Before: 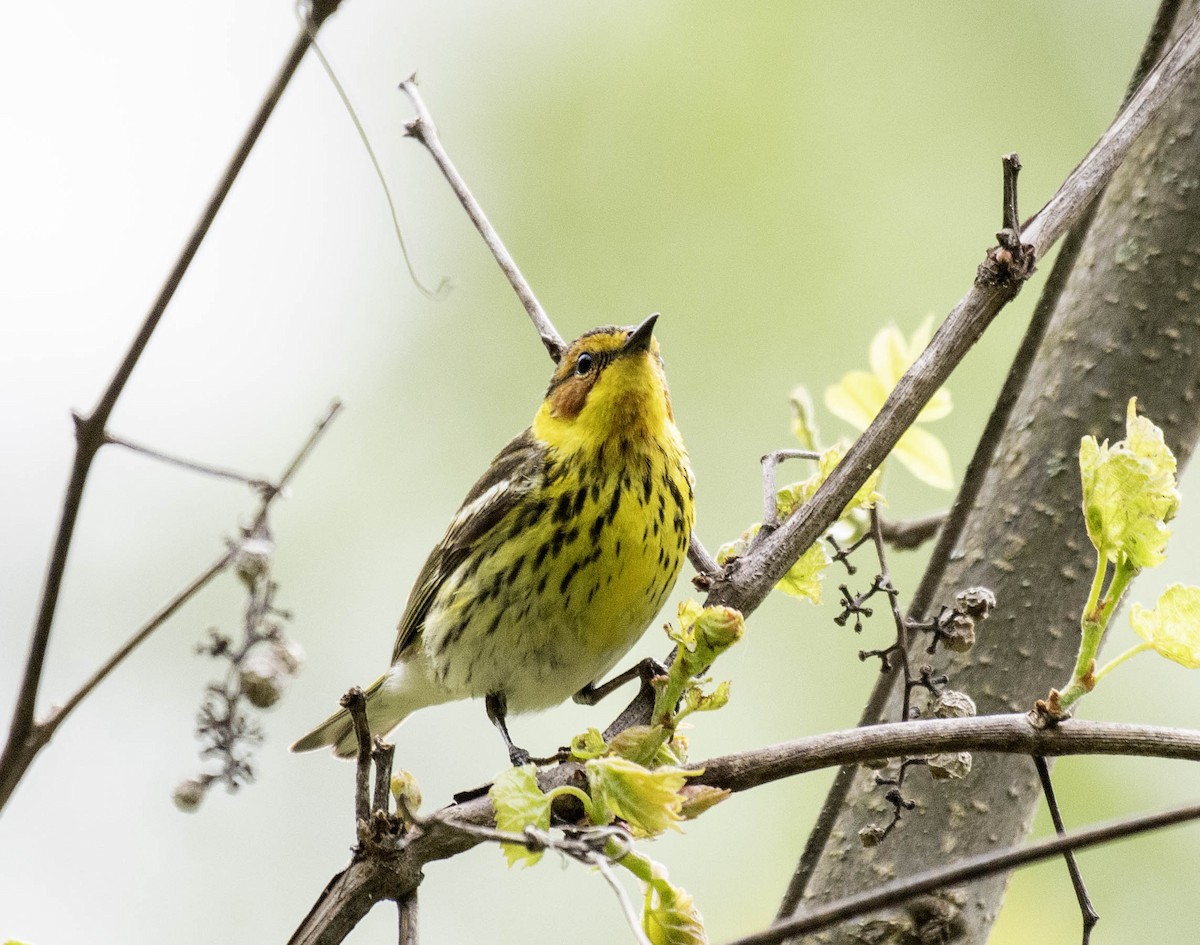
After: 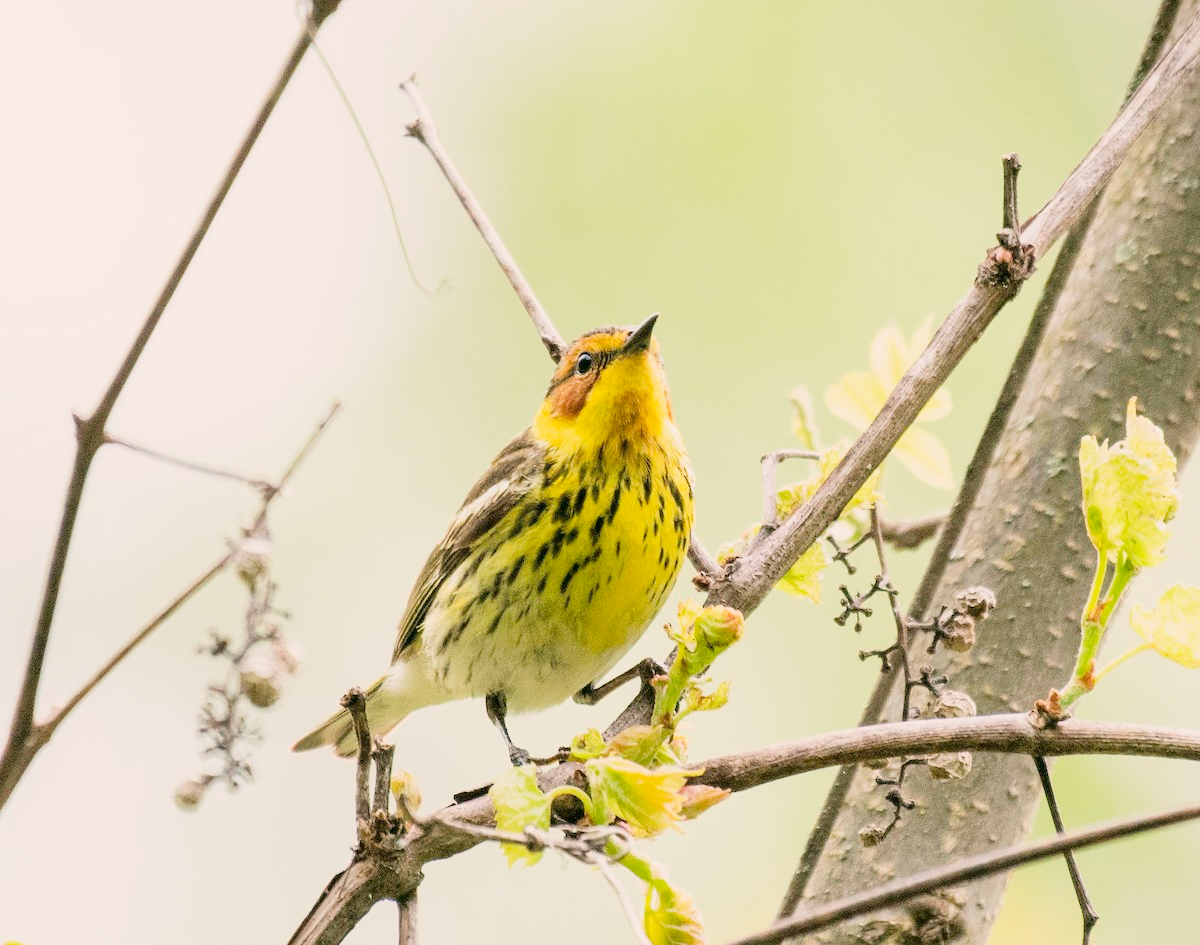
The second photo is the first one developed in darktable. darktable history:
exposure: black level correction 0, exposure 0.9 EV, compensate exposure bias true, compensate highlight preservation false
filmic rgb: black relative exposure -7.65 EV, white relative exposure 4.56 EV, threshold 5.98 EV, hardness 3.61, enable highlight reconstruction true
color correction: highlights a* 4.46, highlights b* 4.91, shadows a* -7.32, shadows b* 4.84
